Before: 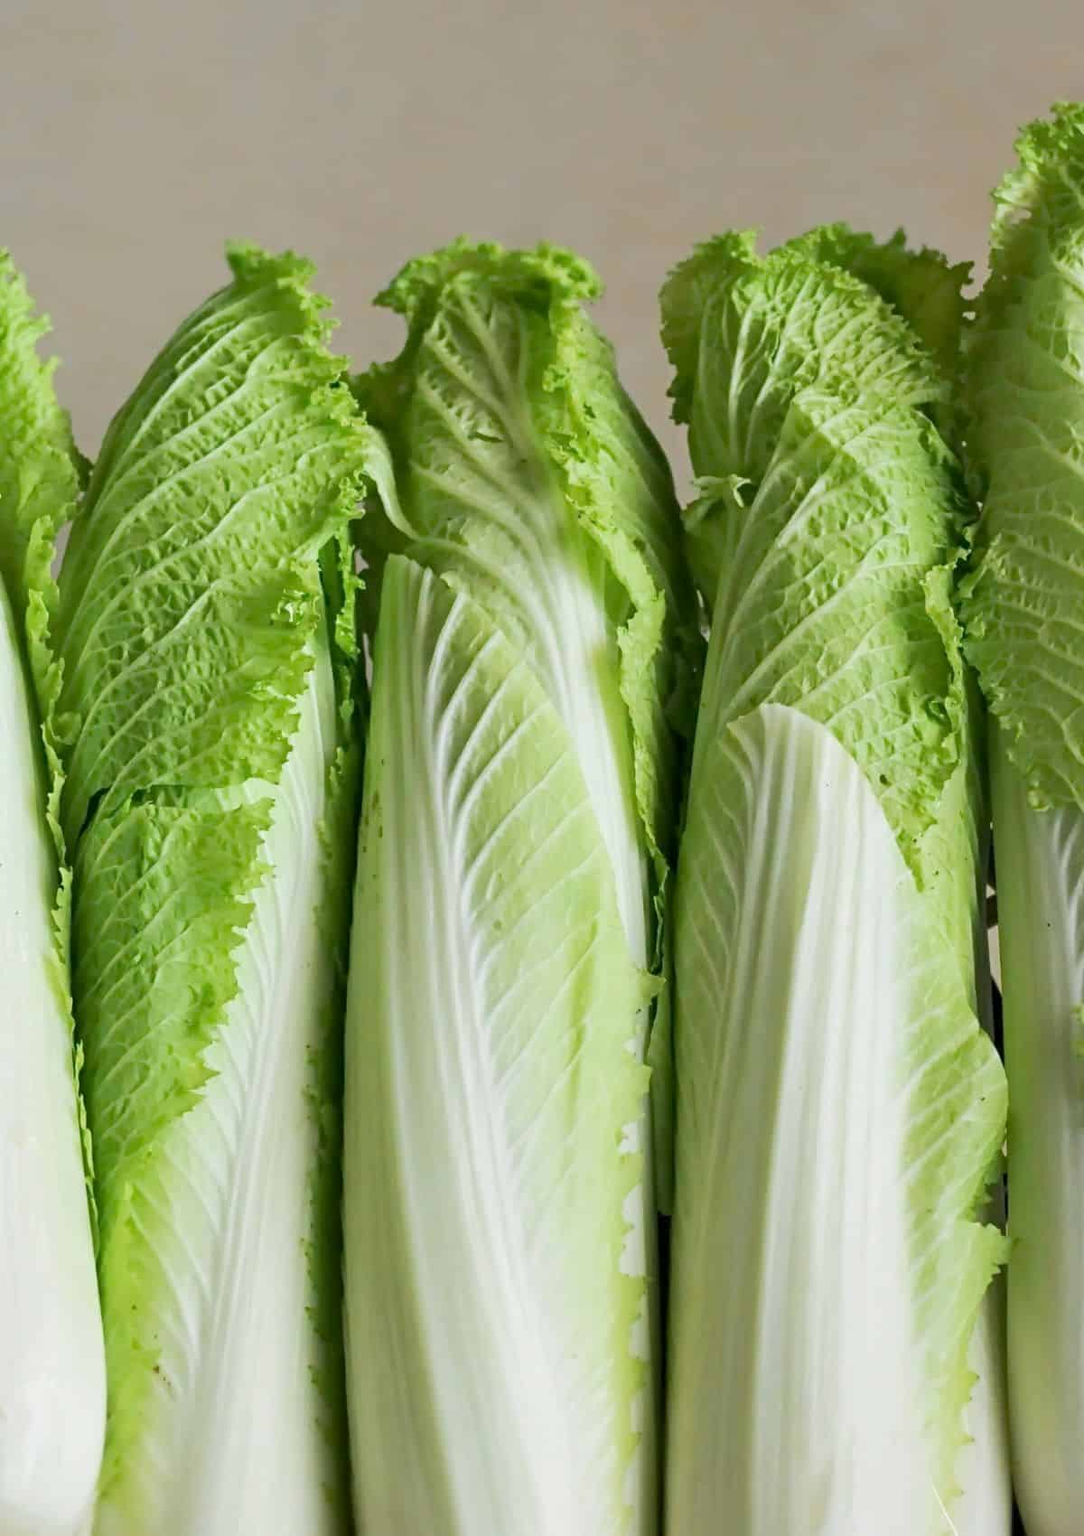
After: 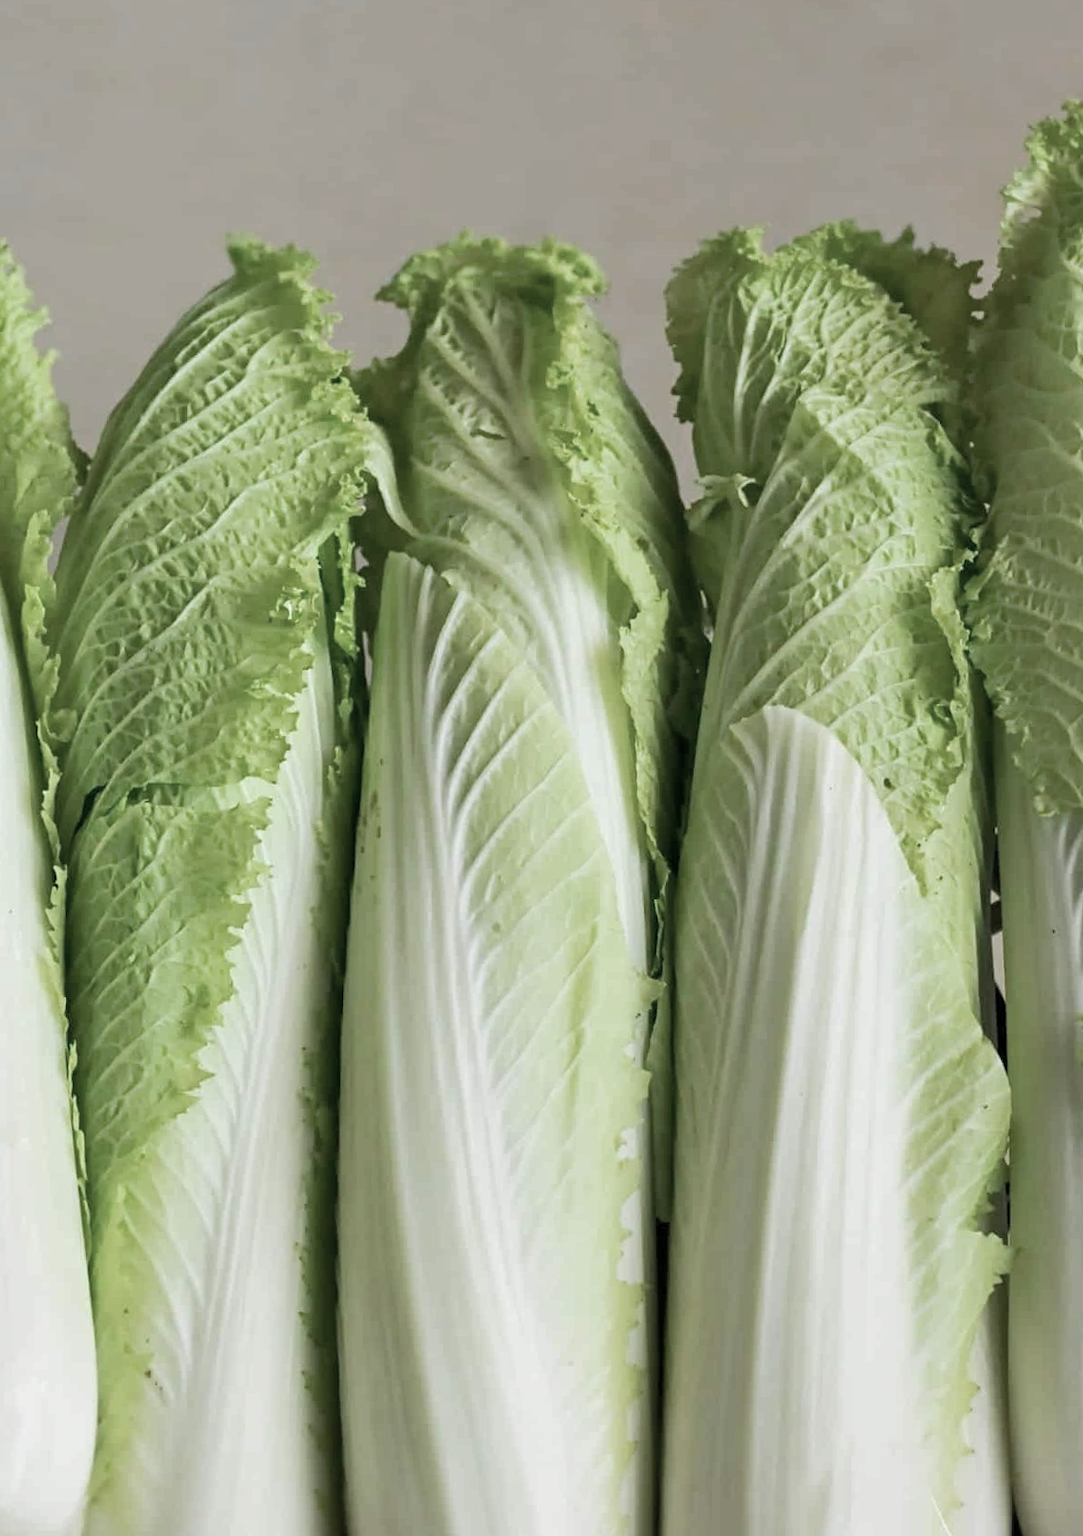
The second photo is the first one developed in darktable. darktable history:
color zones: curves: ch0 [(0, 0.559) (0.153, 0.551) (0.229, 0.5) (0.429, 0.5) (0.571, 0.5) (0.714, 0.5) (0.857, 0.5) (1, 0.559)]; ch1 [(0, 0.417) (0.112, 0.336) (0.213, 0.26) (0.429, 0.34) (0.571, 0.35) (0.683, 0.331) (0.857, 0.344) (1, 0.417)]
crop and rotate: angle -0.433°
